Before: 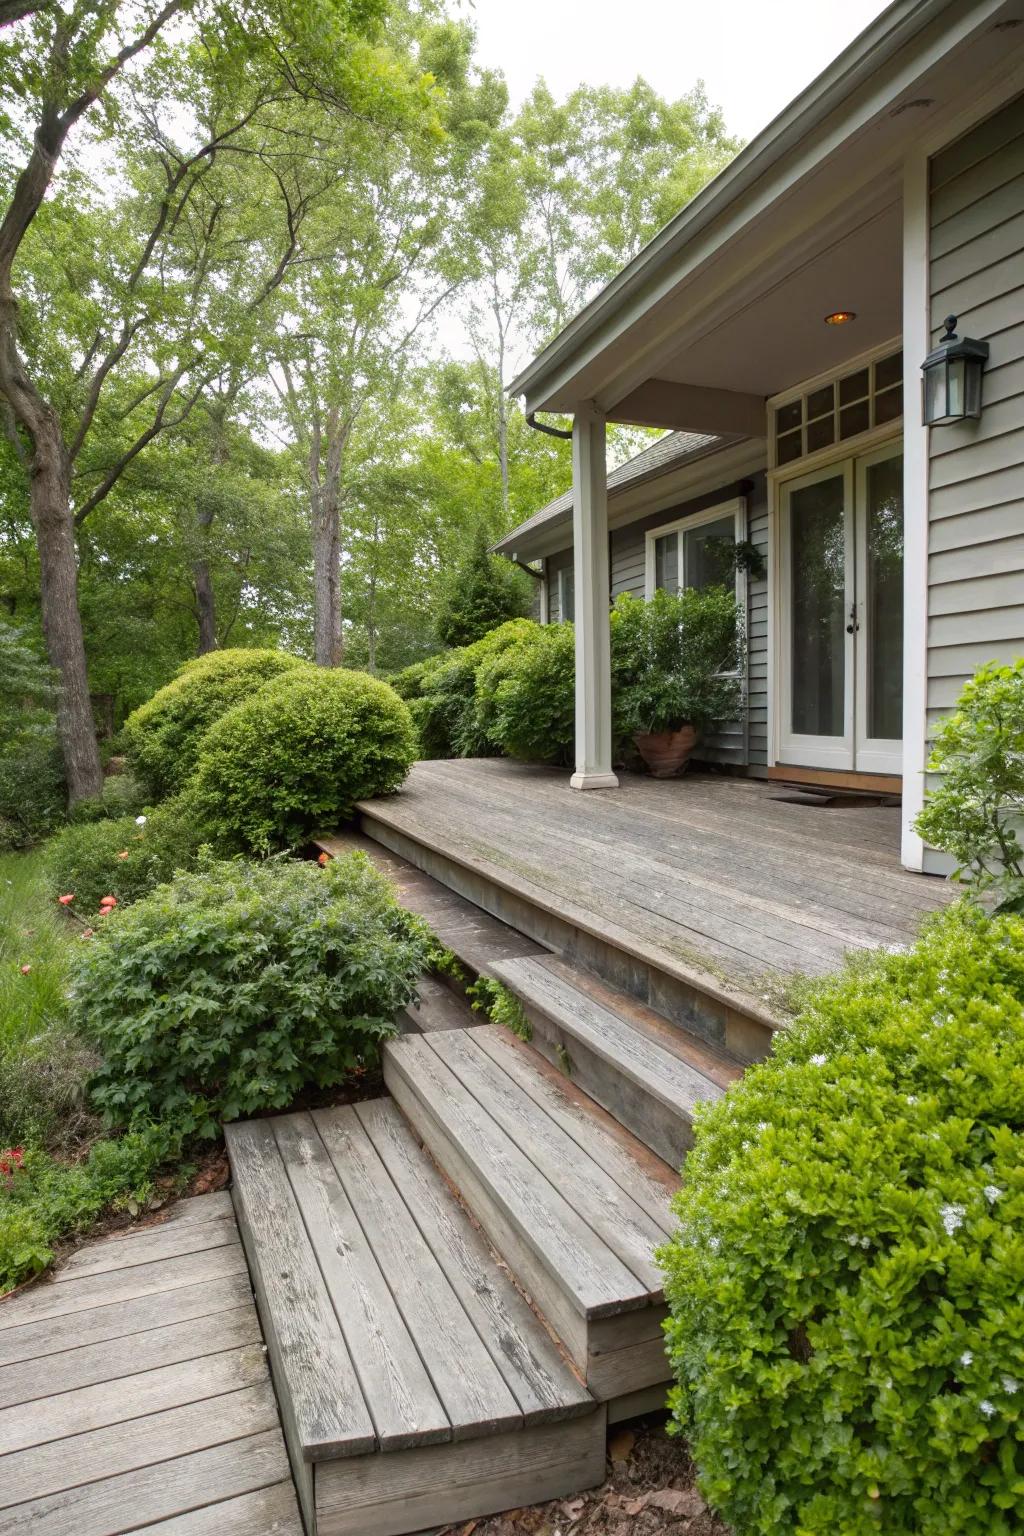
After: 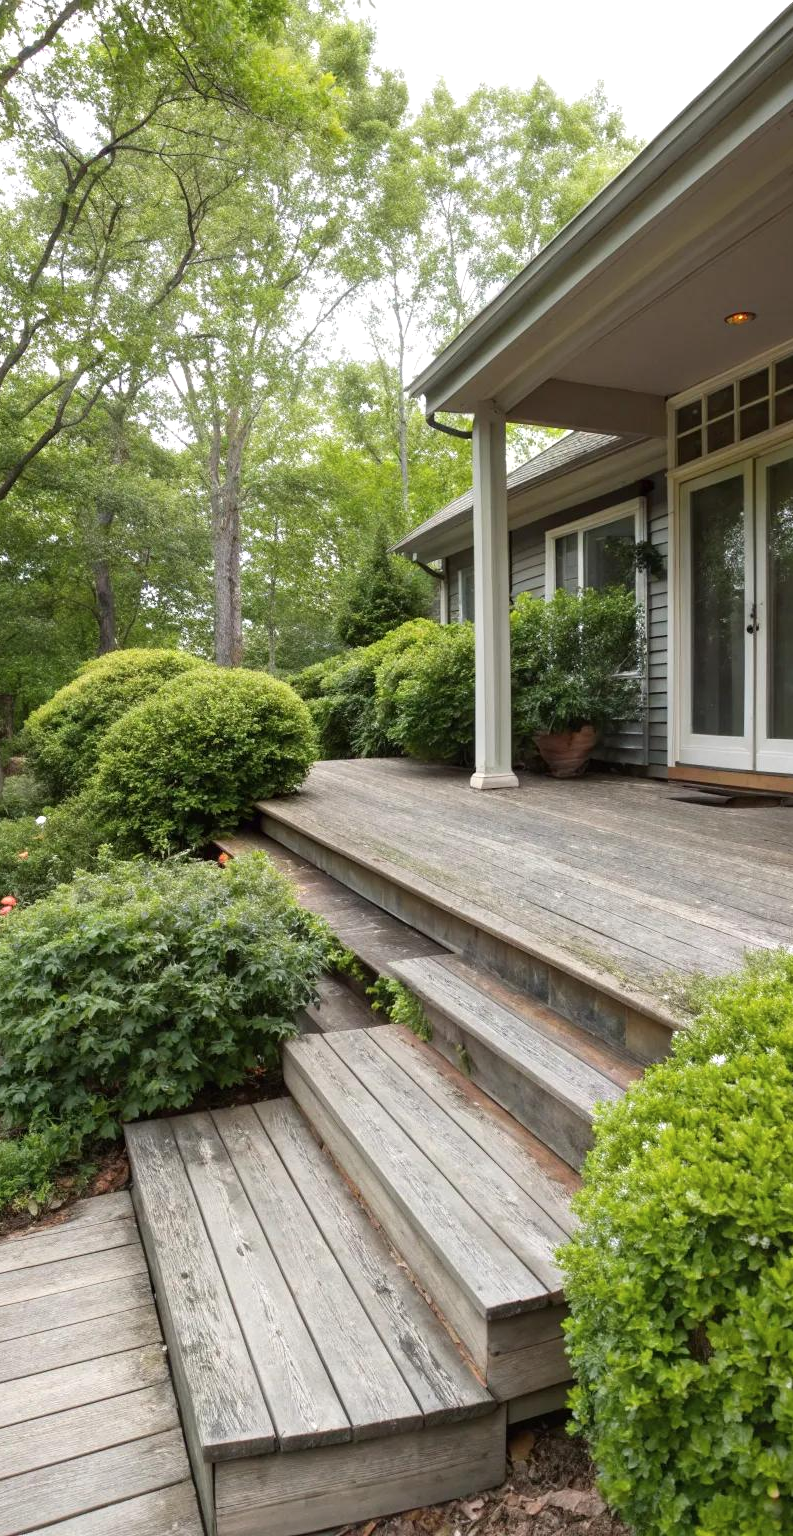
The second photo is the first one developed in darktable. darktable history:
crop: left 9.855%, right 12.619%
exposure: exposure 0.201 EV, compensate highlight preservation false
color zones: curves: ch0 [(0.25, 0.5) (0.428, 0.473) (0.75, 0.5)]; ch1 [(0.243, 0.479) (0.398, 0.452) (0.75, 0.5)]
